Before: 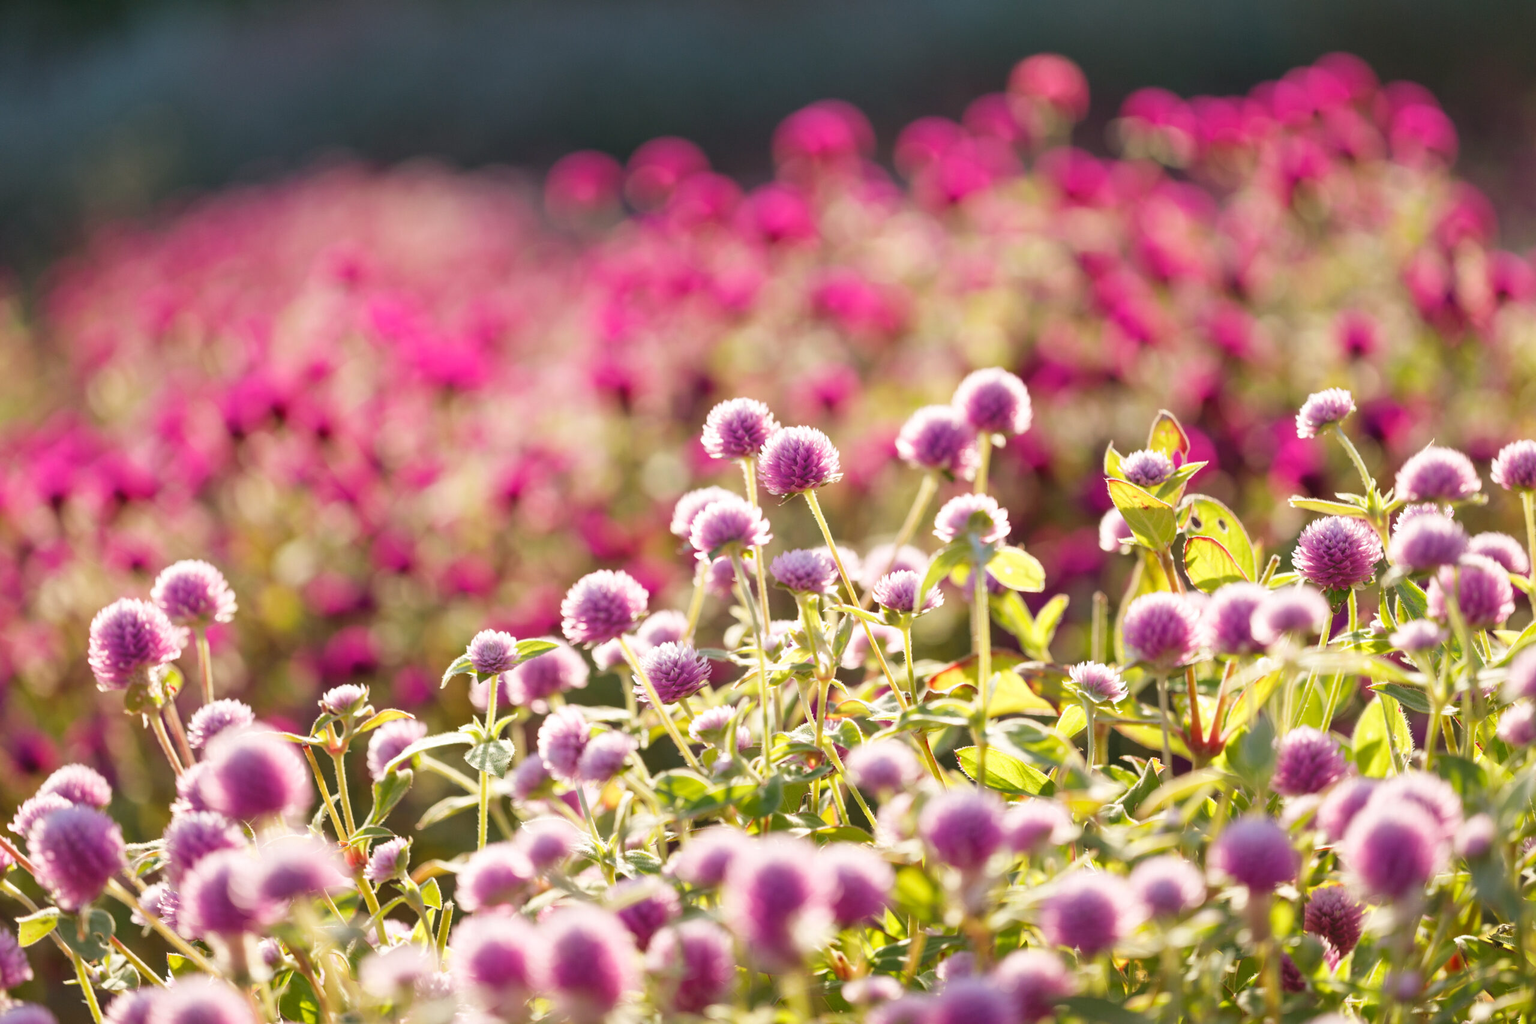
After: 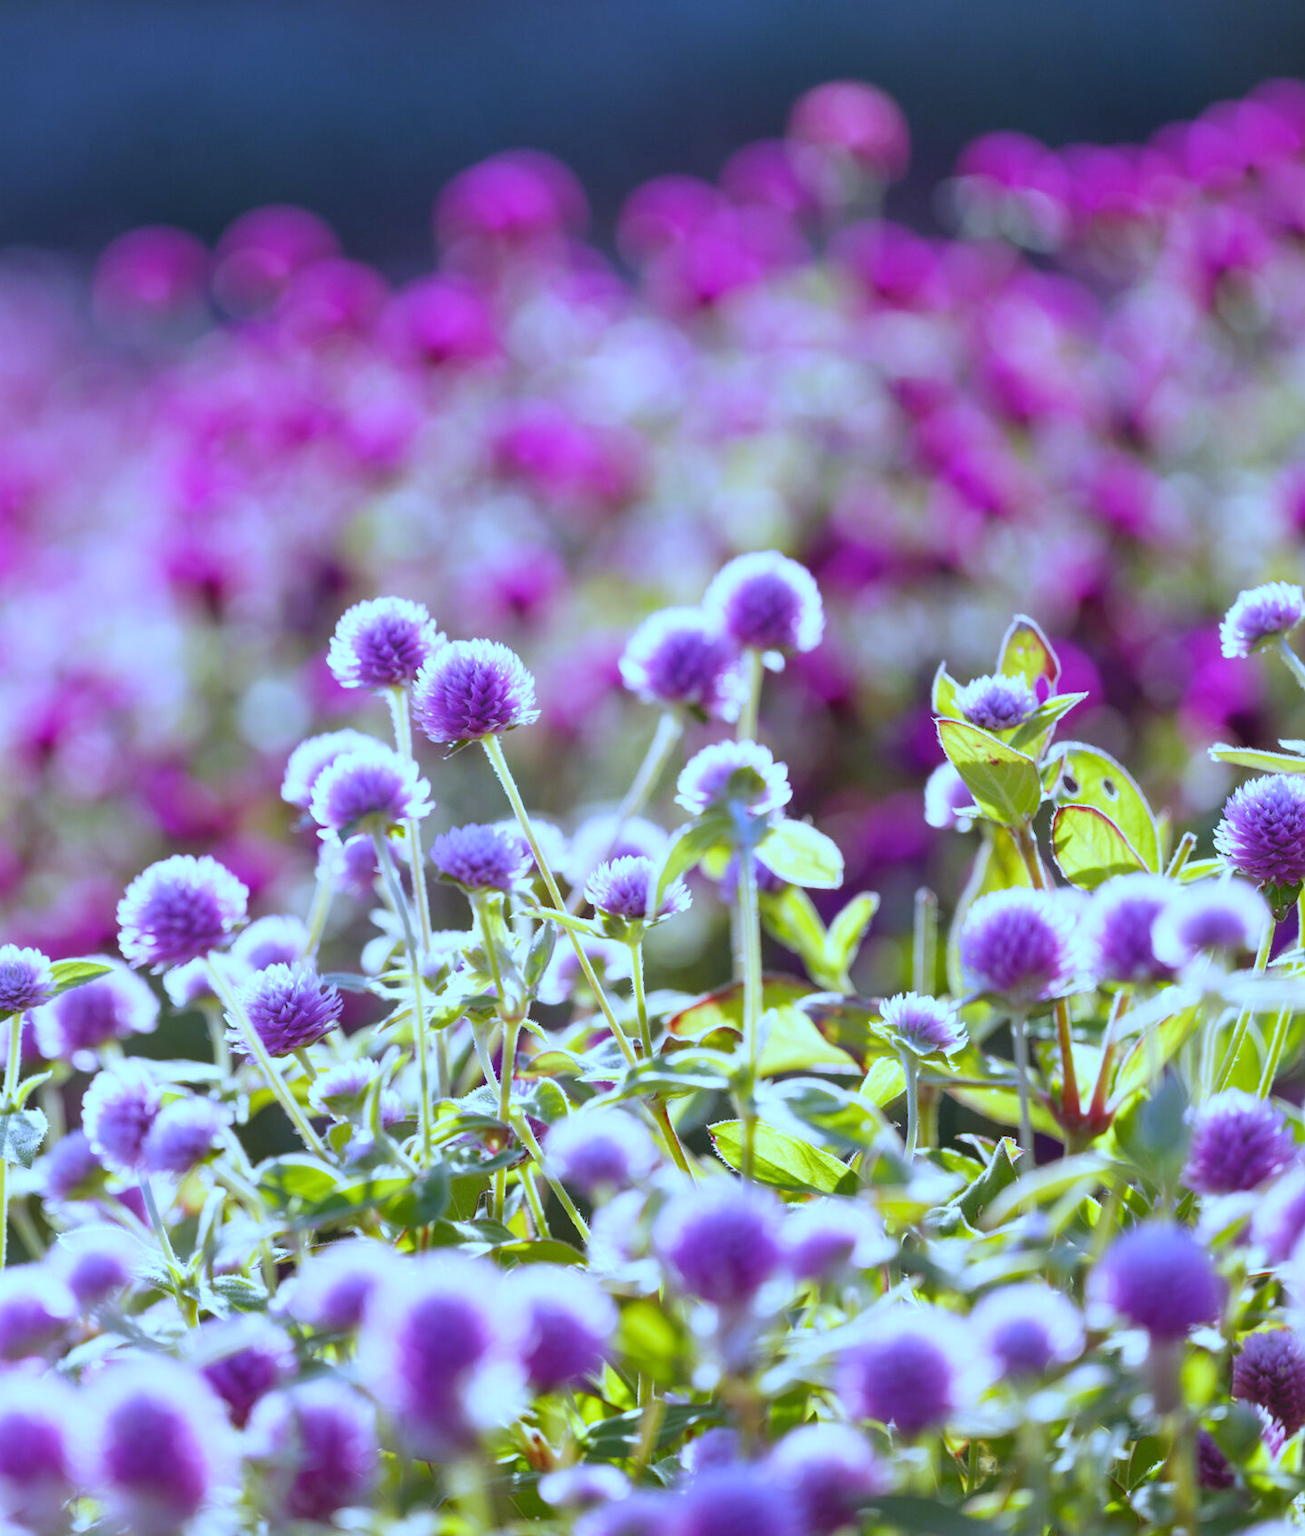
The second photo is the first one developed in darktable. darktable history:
crop: left 31.458%, top 0%, right 11.876%
white balance: red 0.766, blue 1.537
